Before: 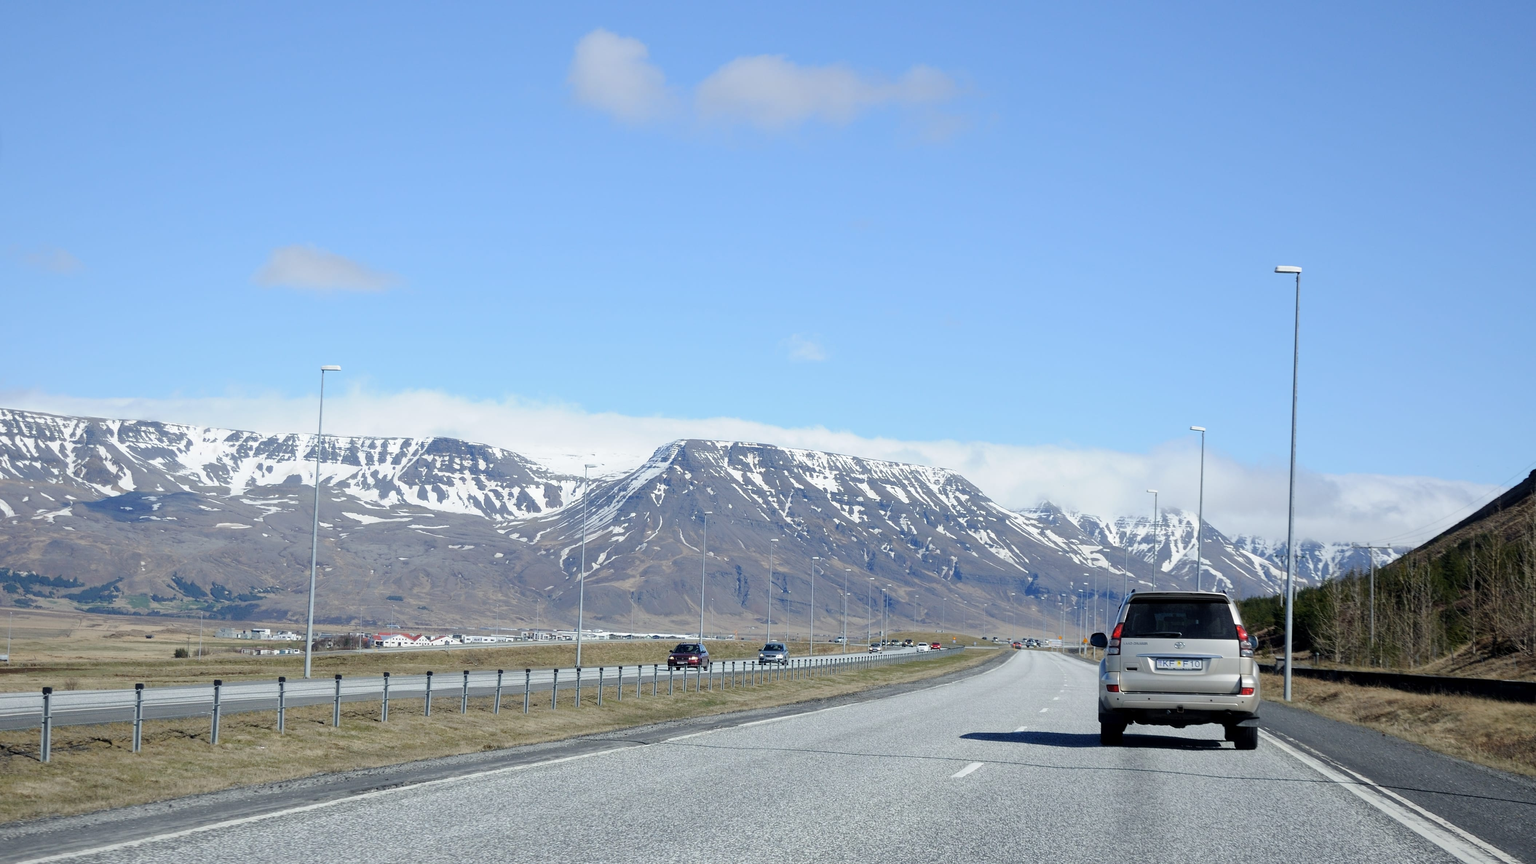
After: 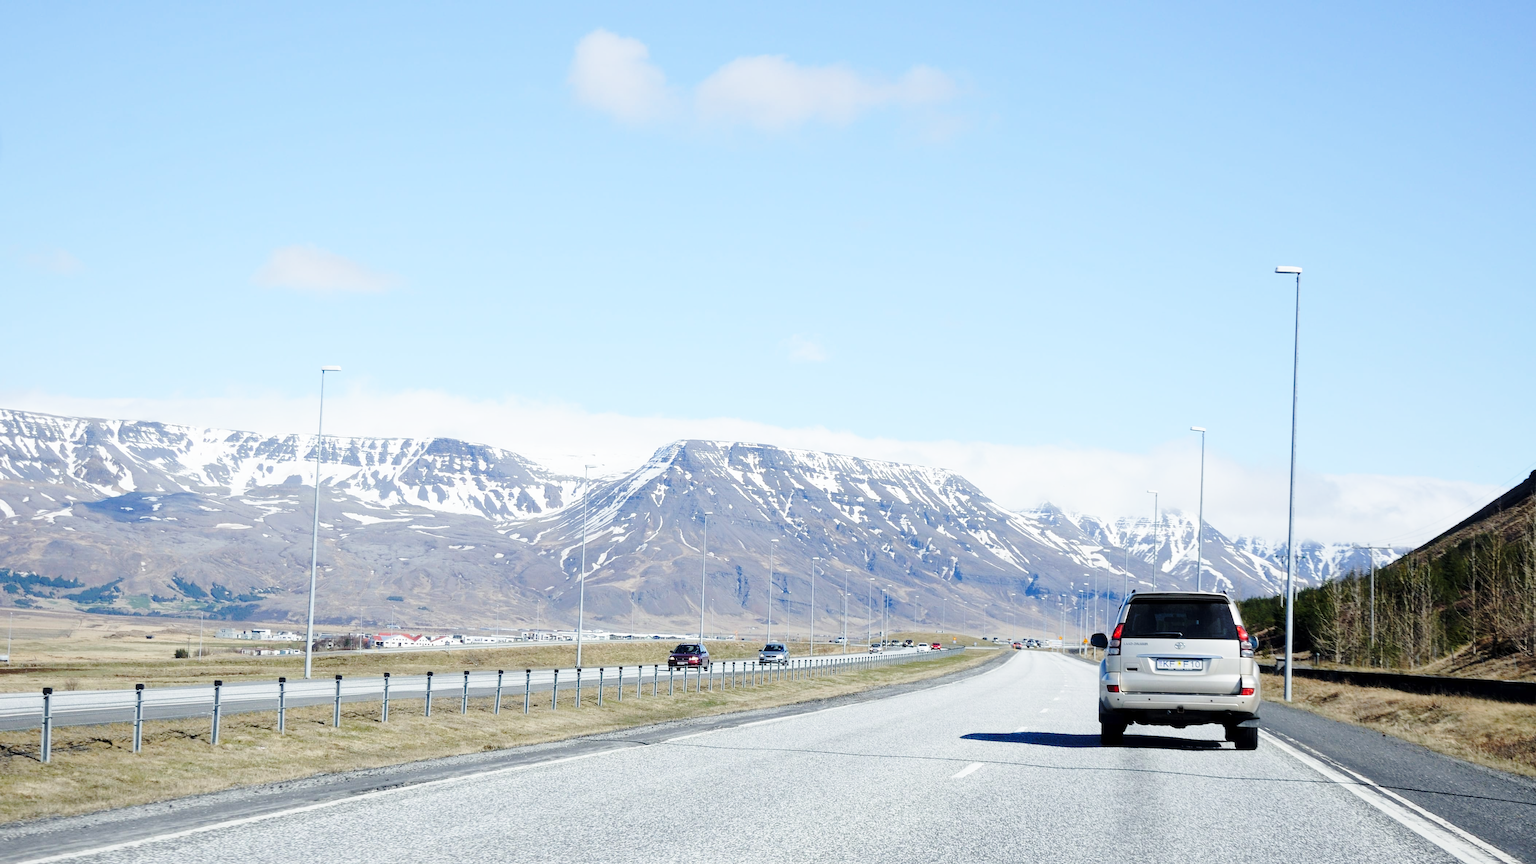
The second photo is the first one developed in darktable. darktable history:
tone equalizer: on, module defaults
base curve: curves: ch0 [(0, 0) (0.028, 0.03) (0.121, 0.232) (0.46, 0.748) (0.859, 0.968) (1, 1)], preserve colors none
